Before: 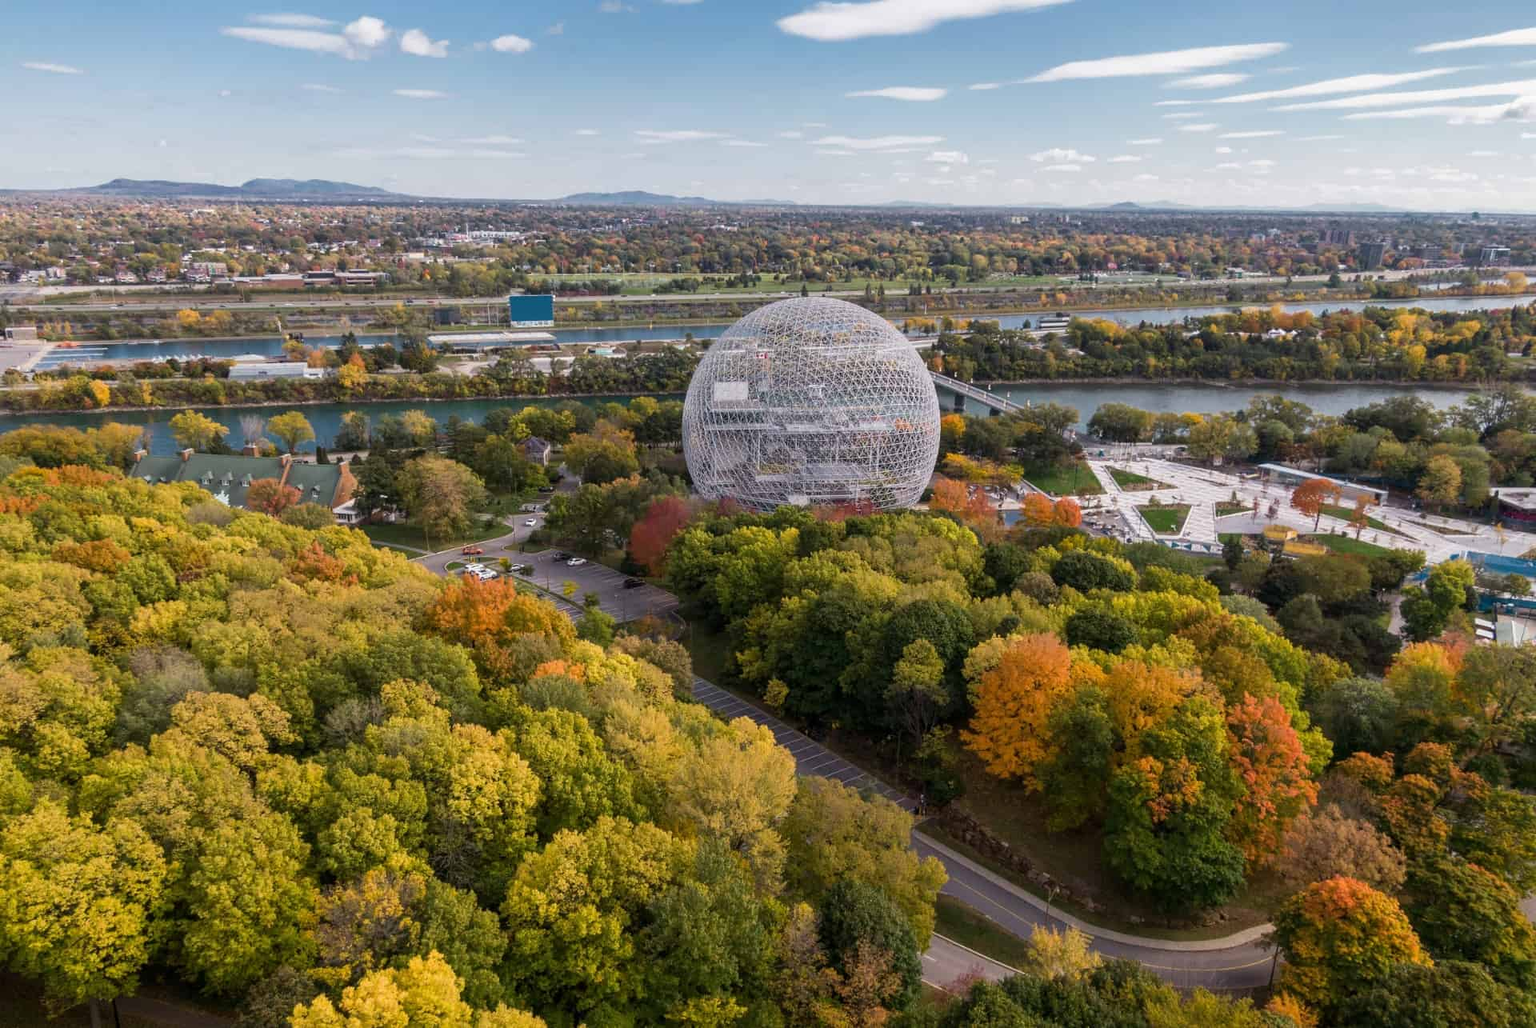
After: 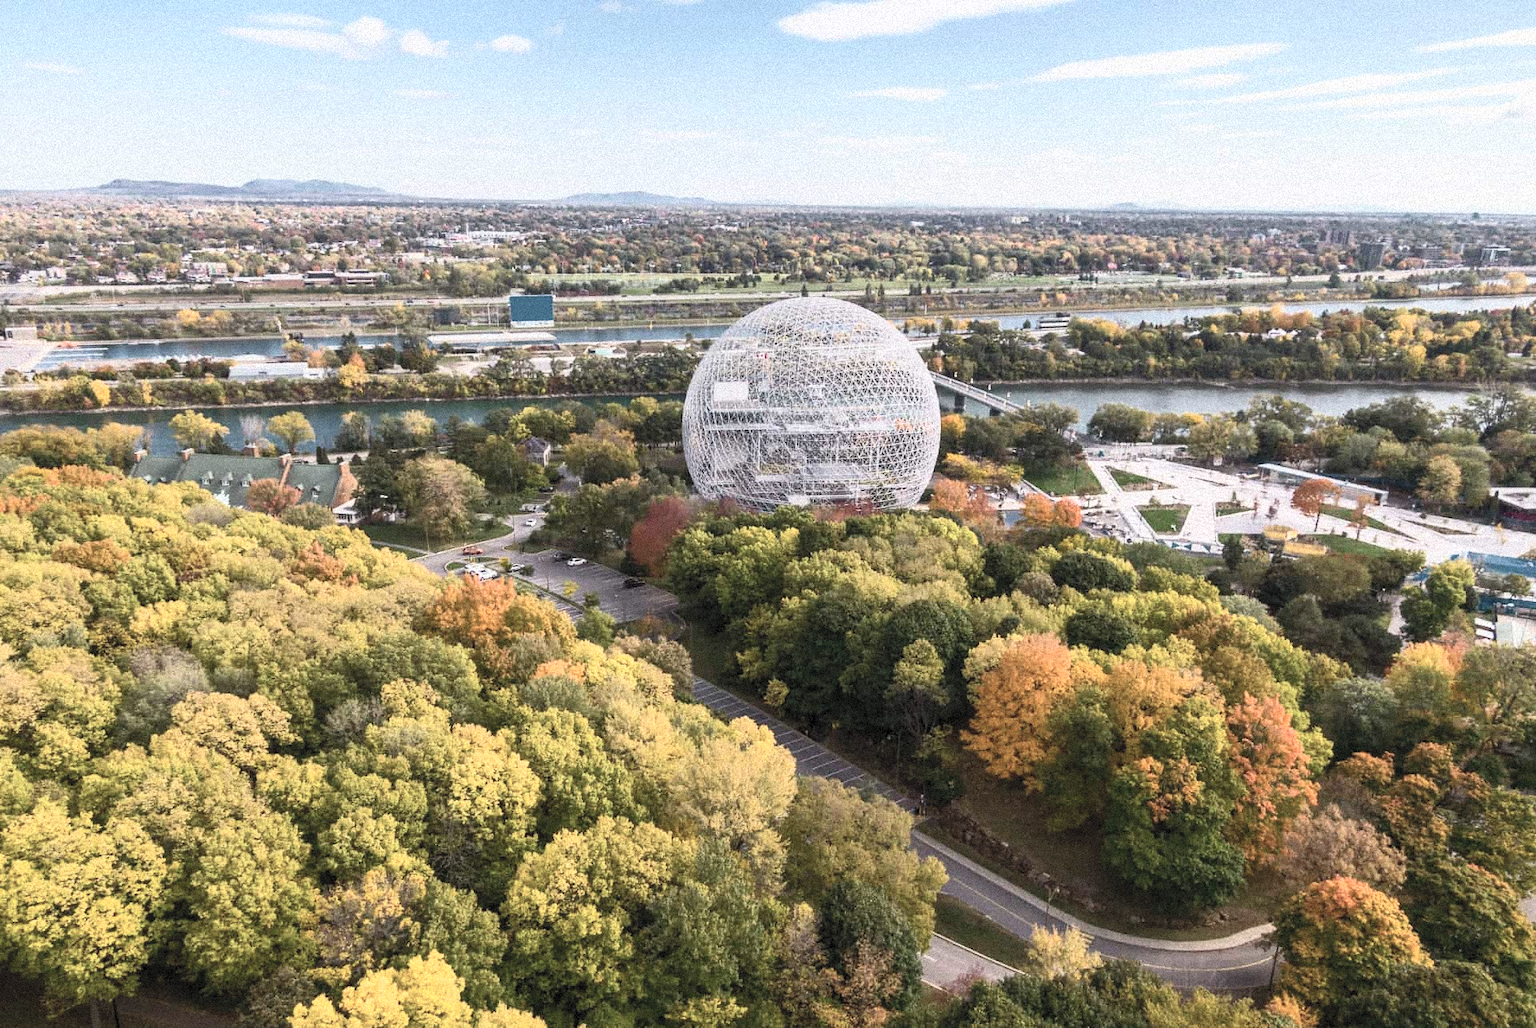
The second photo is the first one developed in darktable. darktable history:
rotate and perspective: automatic cropping original format, crop left 0, crop top 0
contrast brightness saturation: contrast 0.43, brightness 0.56, saturation -0.19
exposure: exposure -0.21 EV, compensate highlight preservation false
grain: strength 35%, mid-tones bias 0%
